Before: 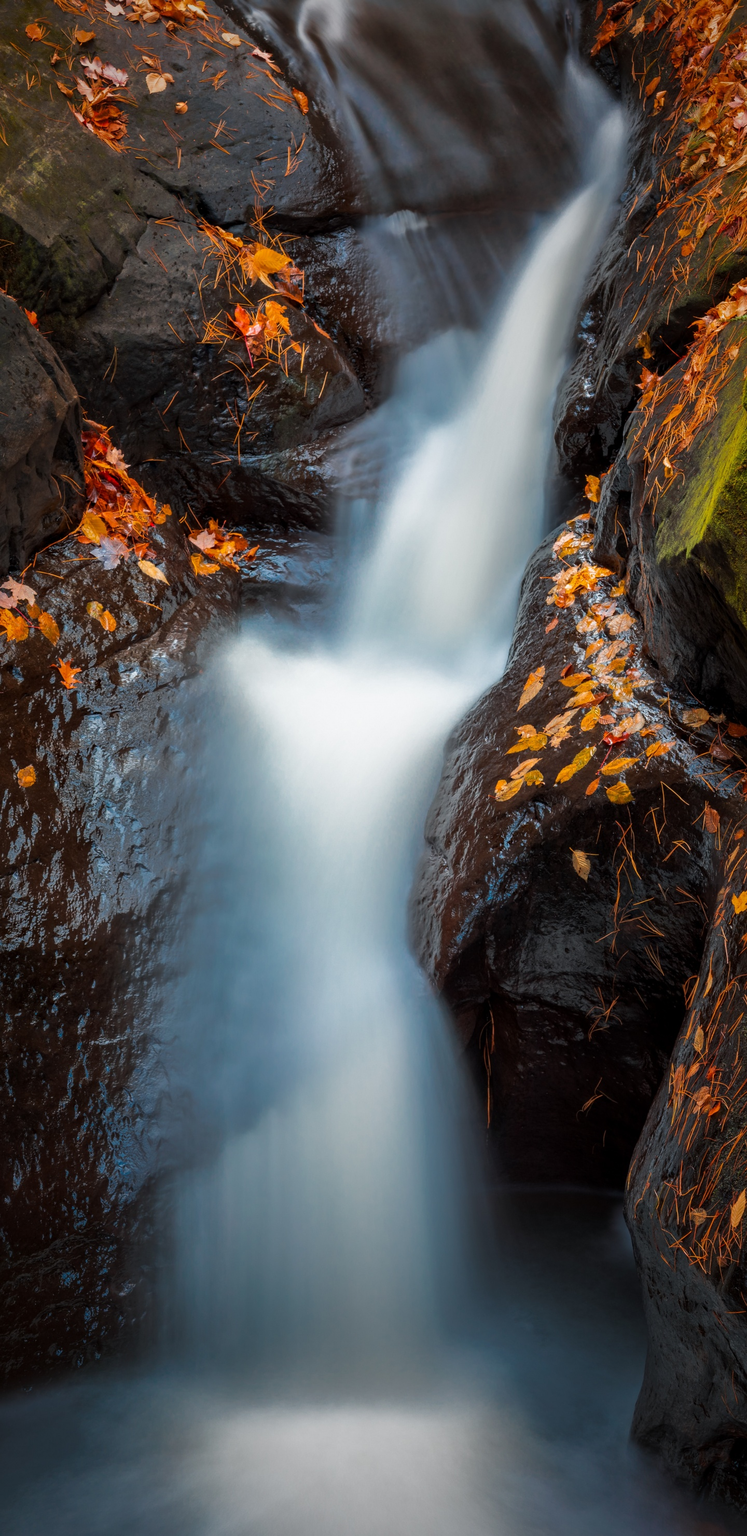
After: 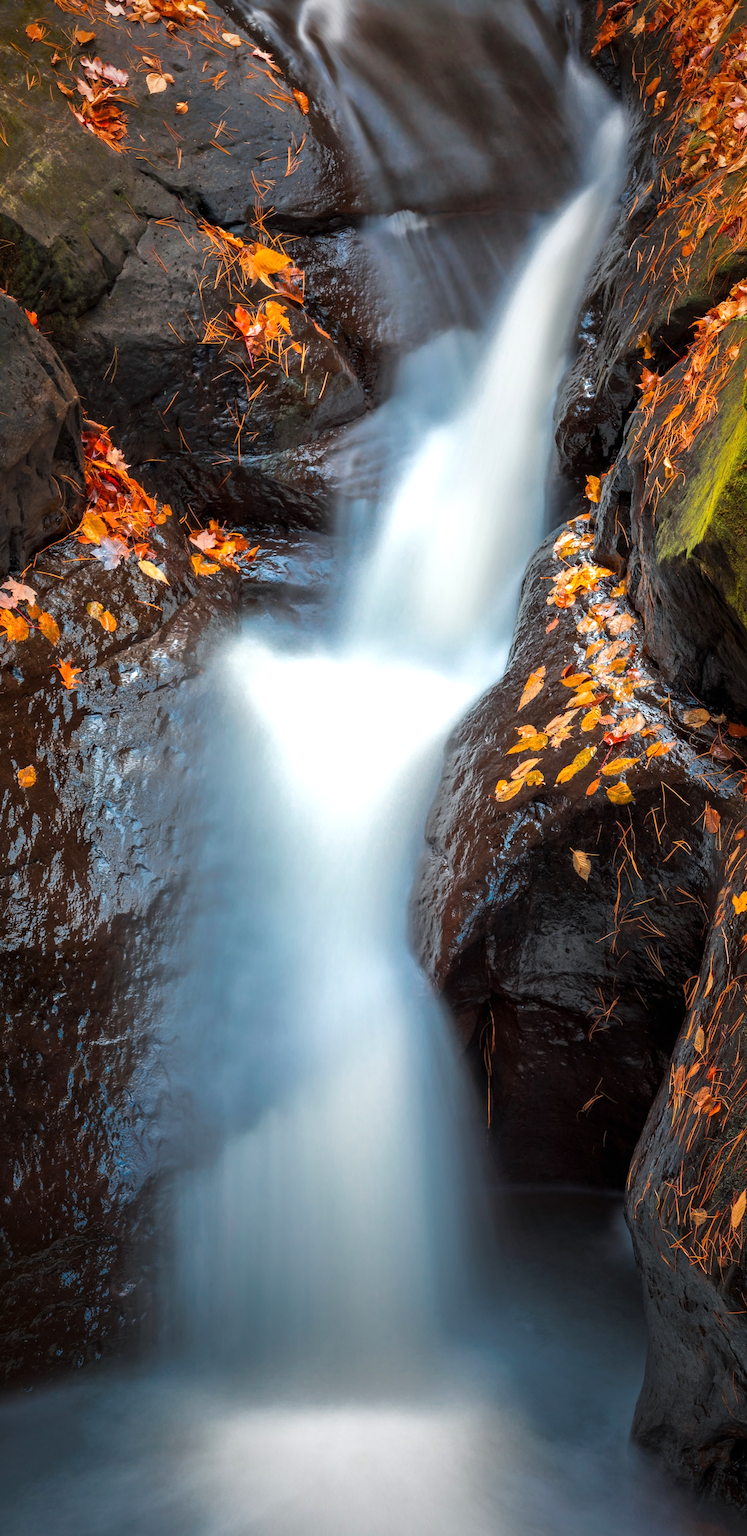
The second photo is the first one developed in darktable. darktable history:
exposure: black level correction 0, exposure 0.591 EV, compensate highlight preservation false
